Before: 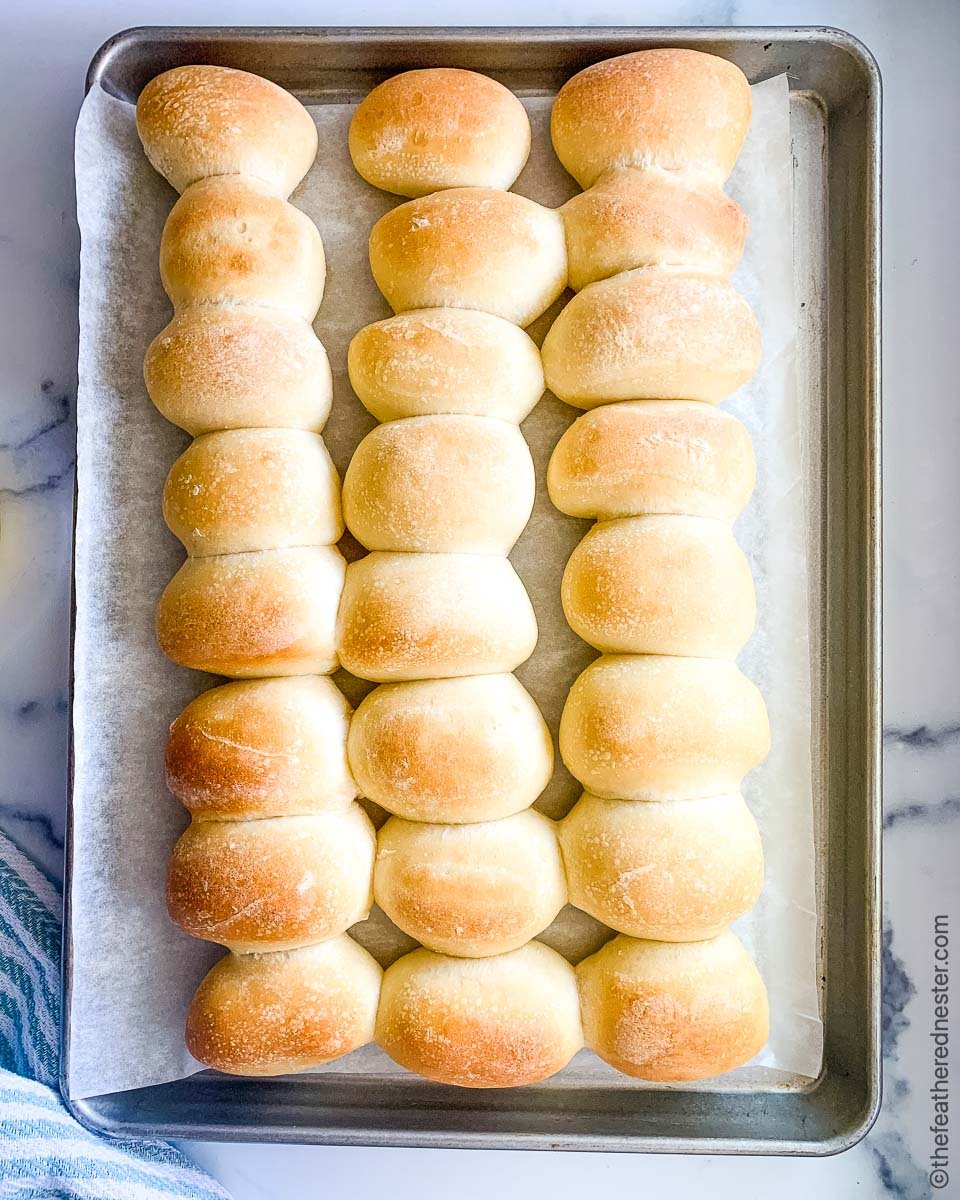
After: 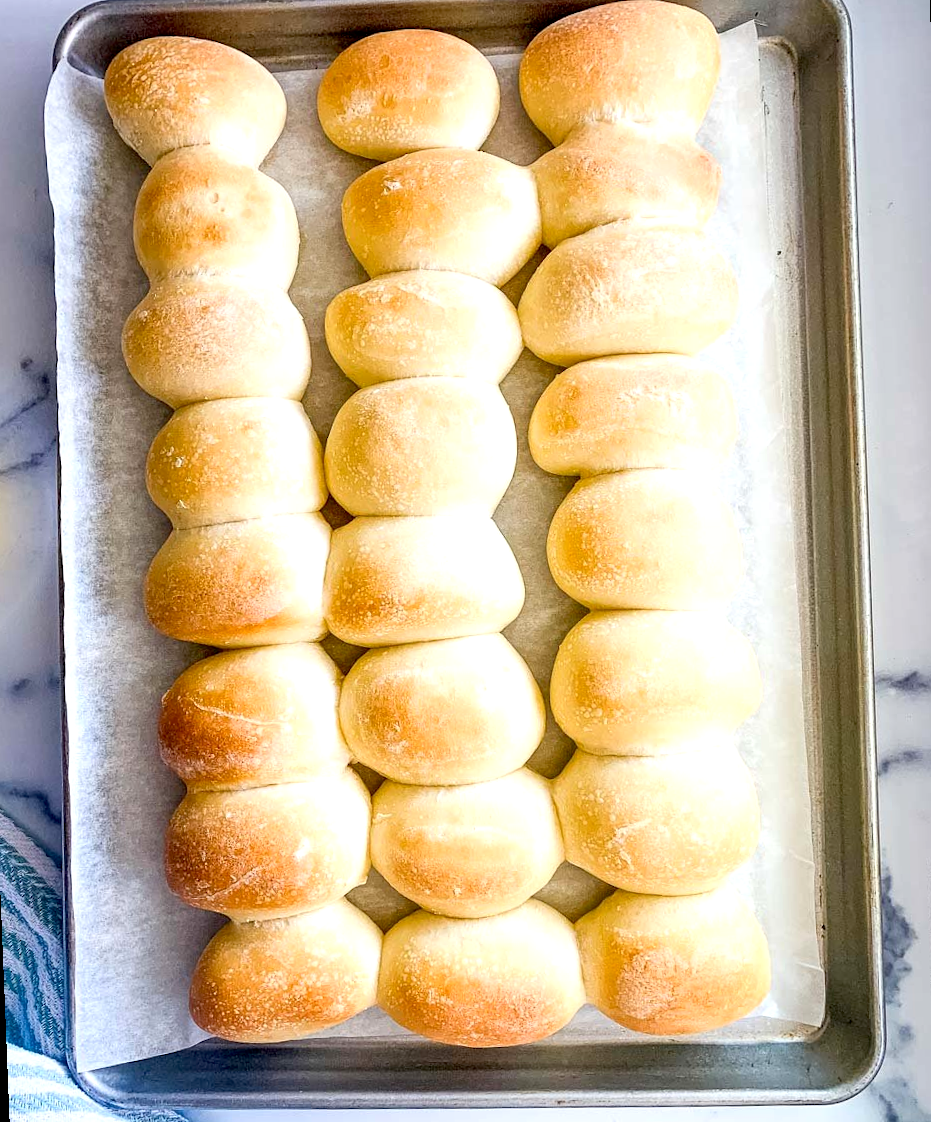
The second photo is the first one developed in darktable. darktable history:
rotate and perspective: rotation -2.12°, lens shift (vertical) 0.009, lens shift (horizontal) -0.008, automatic cropping original format, crop left 0.036, crop right 0.964, crop top 0.05, crop bottom 0.959
exposure: black level correction 0.005, exposure 0.286 EV, compensate highlight preservation false
